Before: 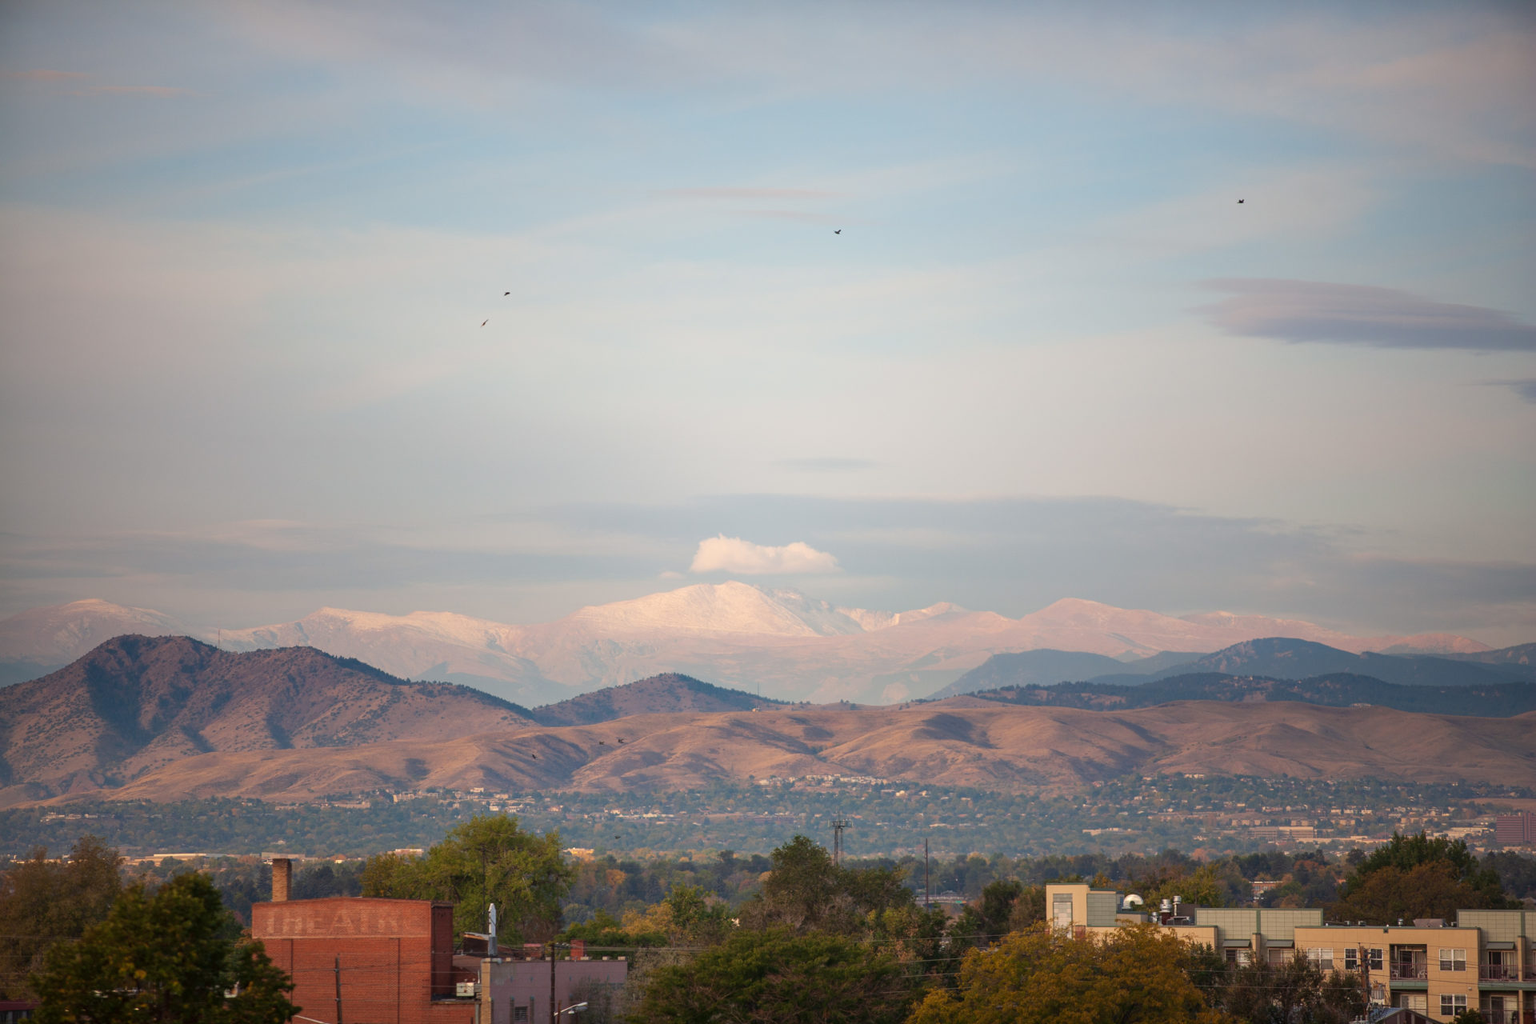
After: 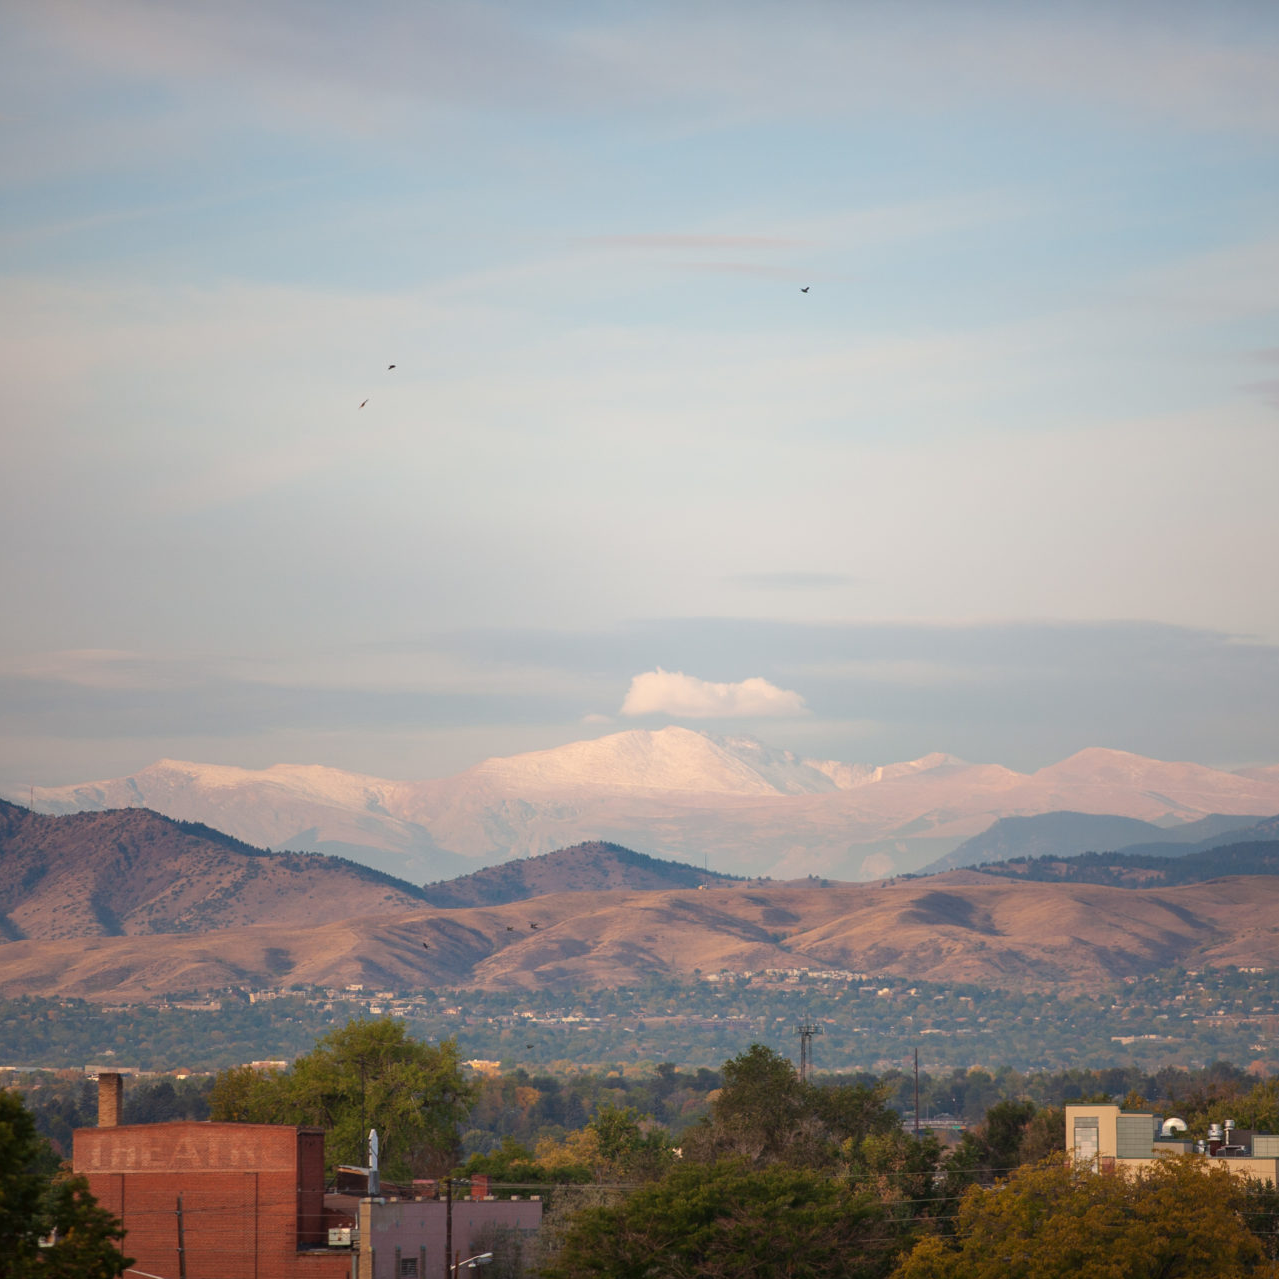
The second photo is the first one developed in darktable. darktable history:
crop and rotate: left 12.656%, right 20.687%
